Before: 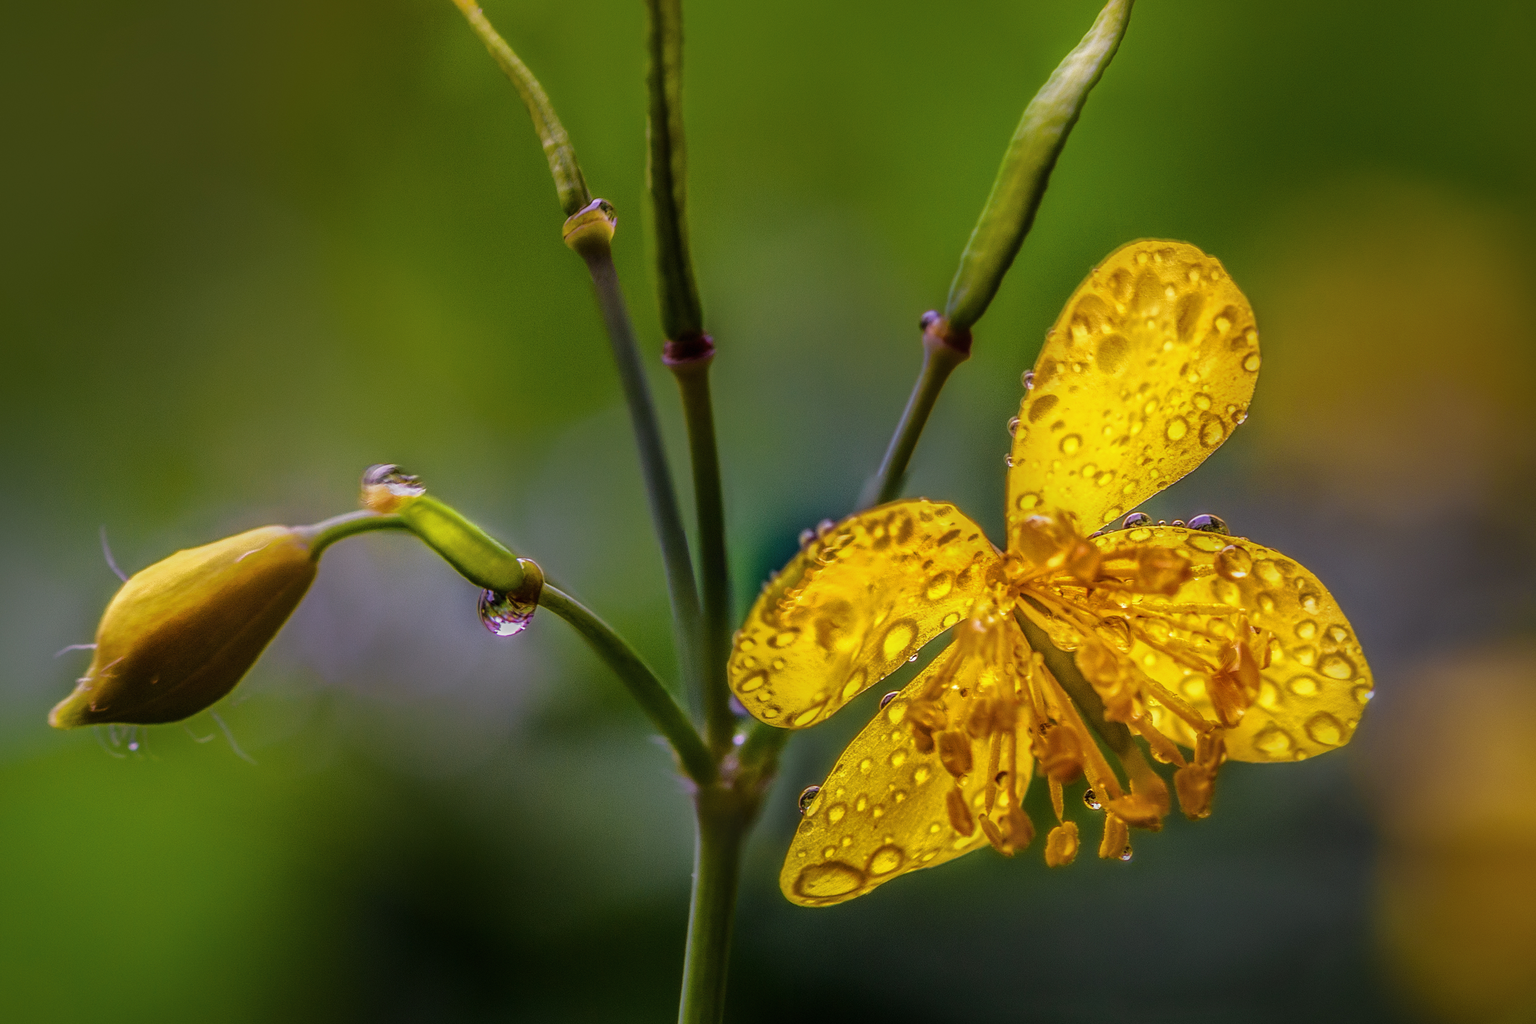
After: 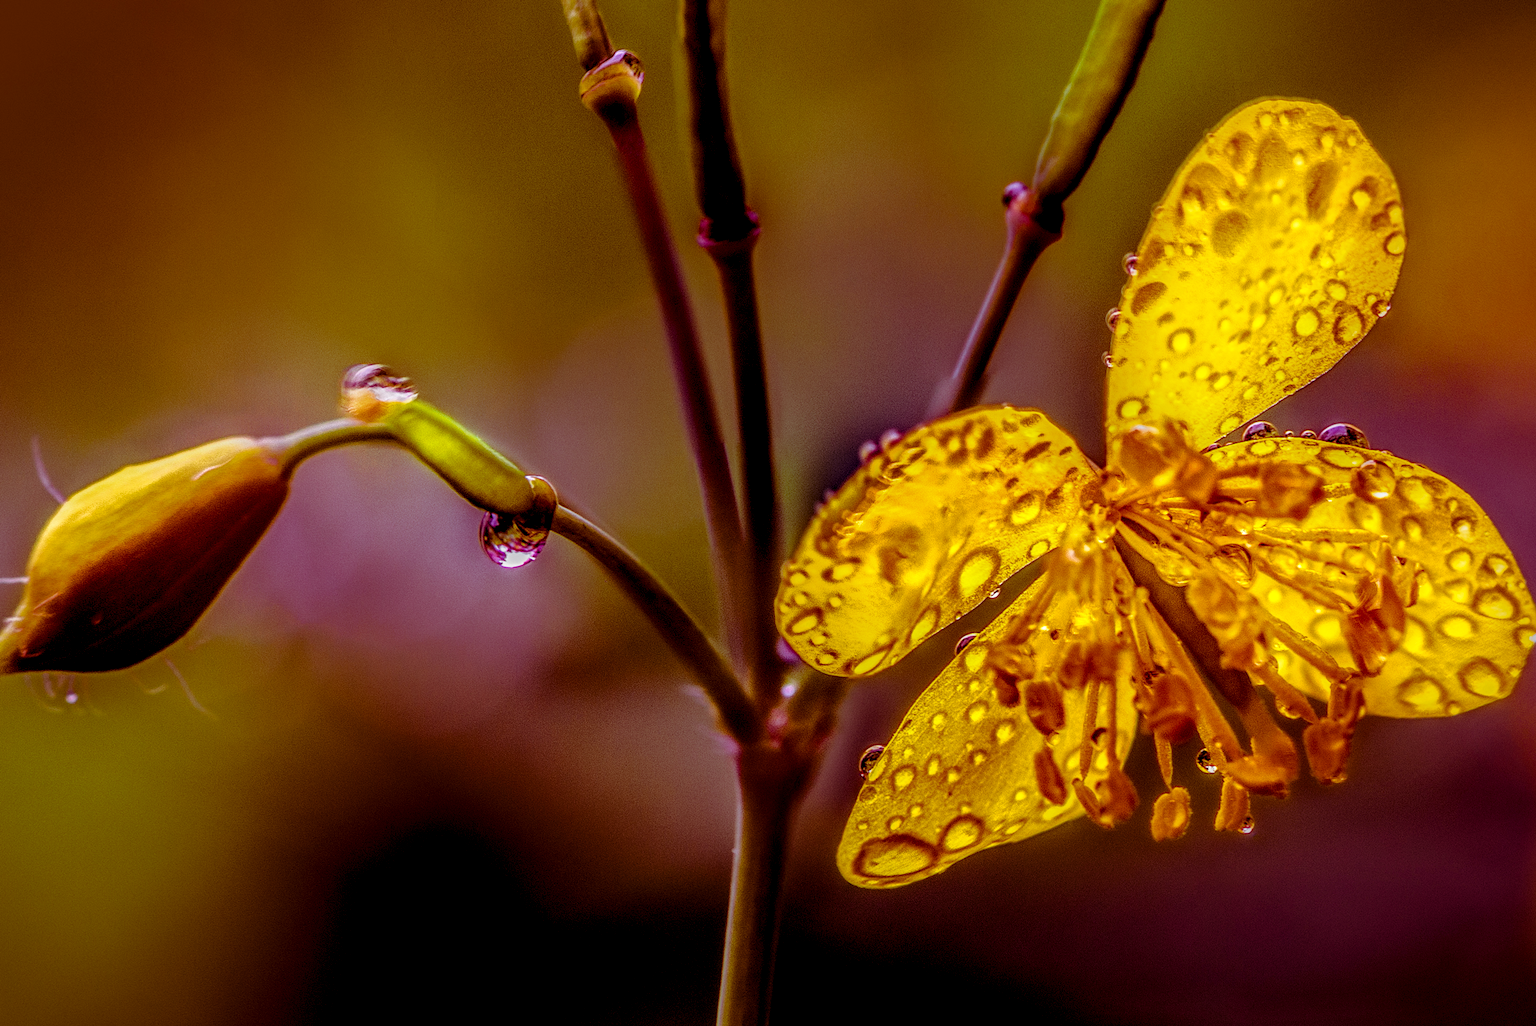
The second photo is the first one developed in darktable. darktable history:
color balance rgb: shadows lift › luminance -18.757%, shadows lift › chroma 35.248%, global offset › luminance -0.886%, perceptual saturation grading › global saturation 17.295%
crop and rotate: left 4.796%, top 15.324%, right 10.702%
tone equalizer: on, module defaults
local contrast: detail 130%
